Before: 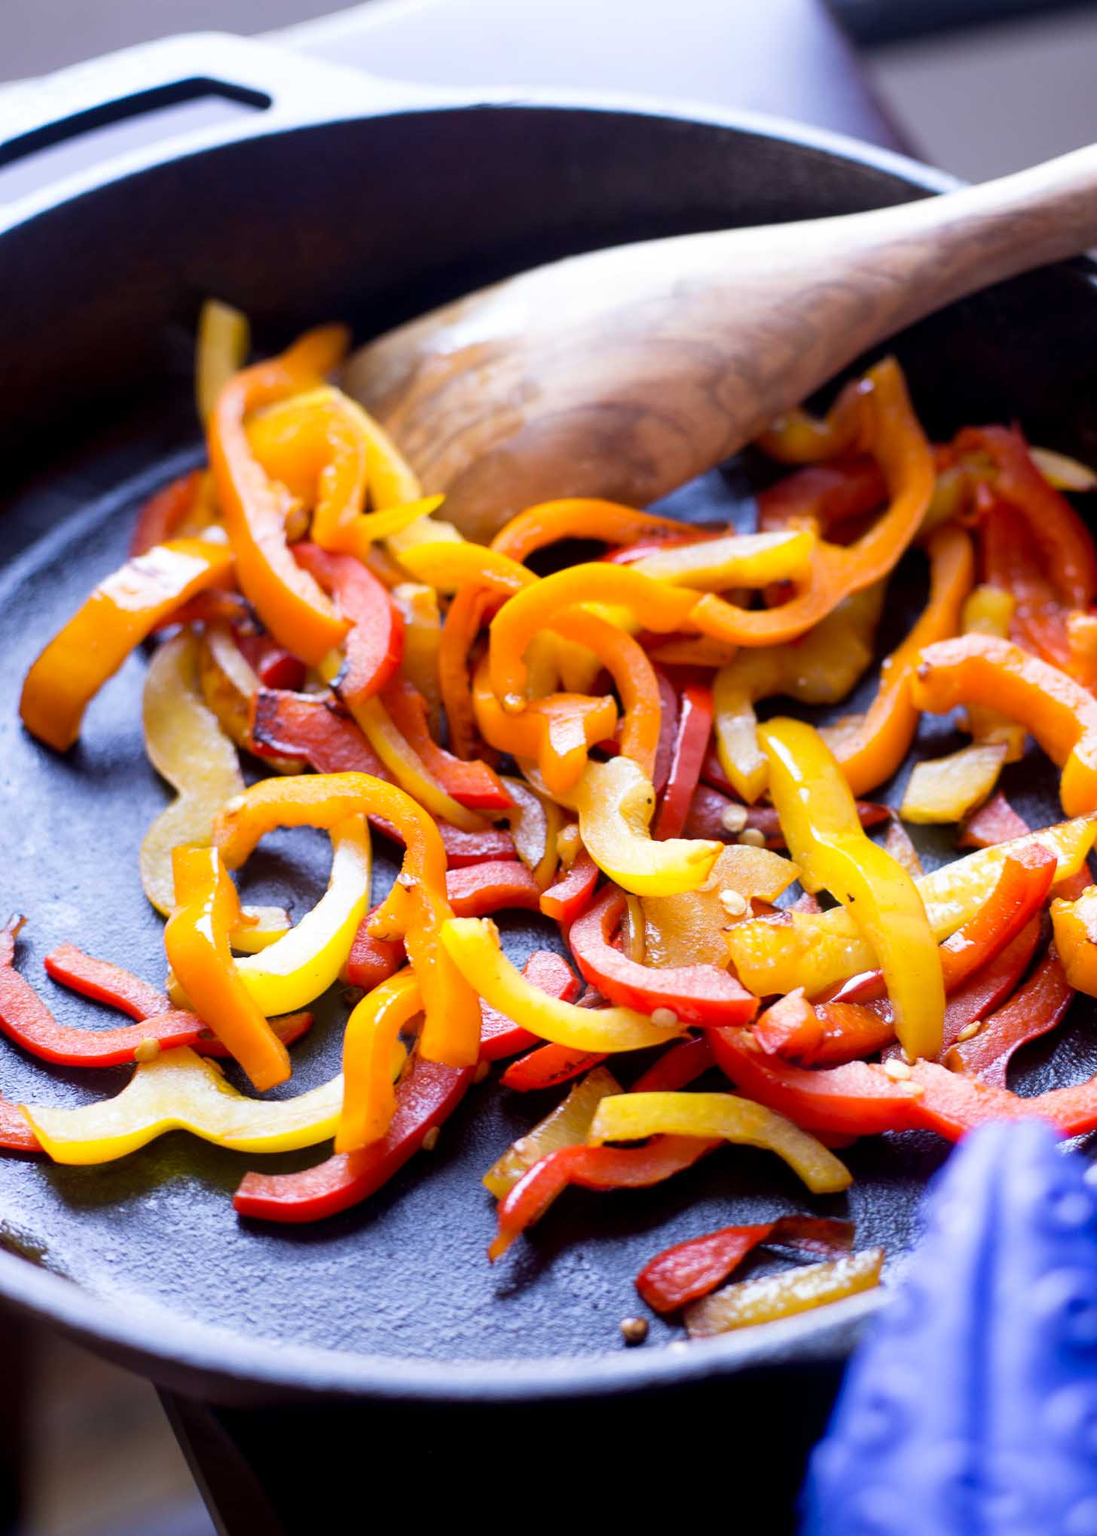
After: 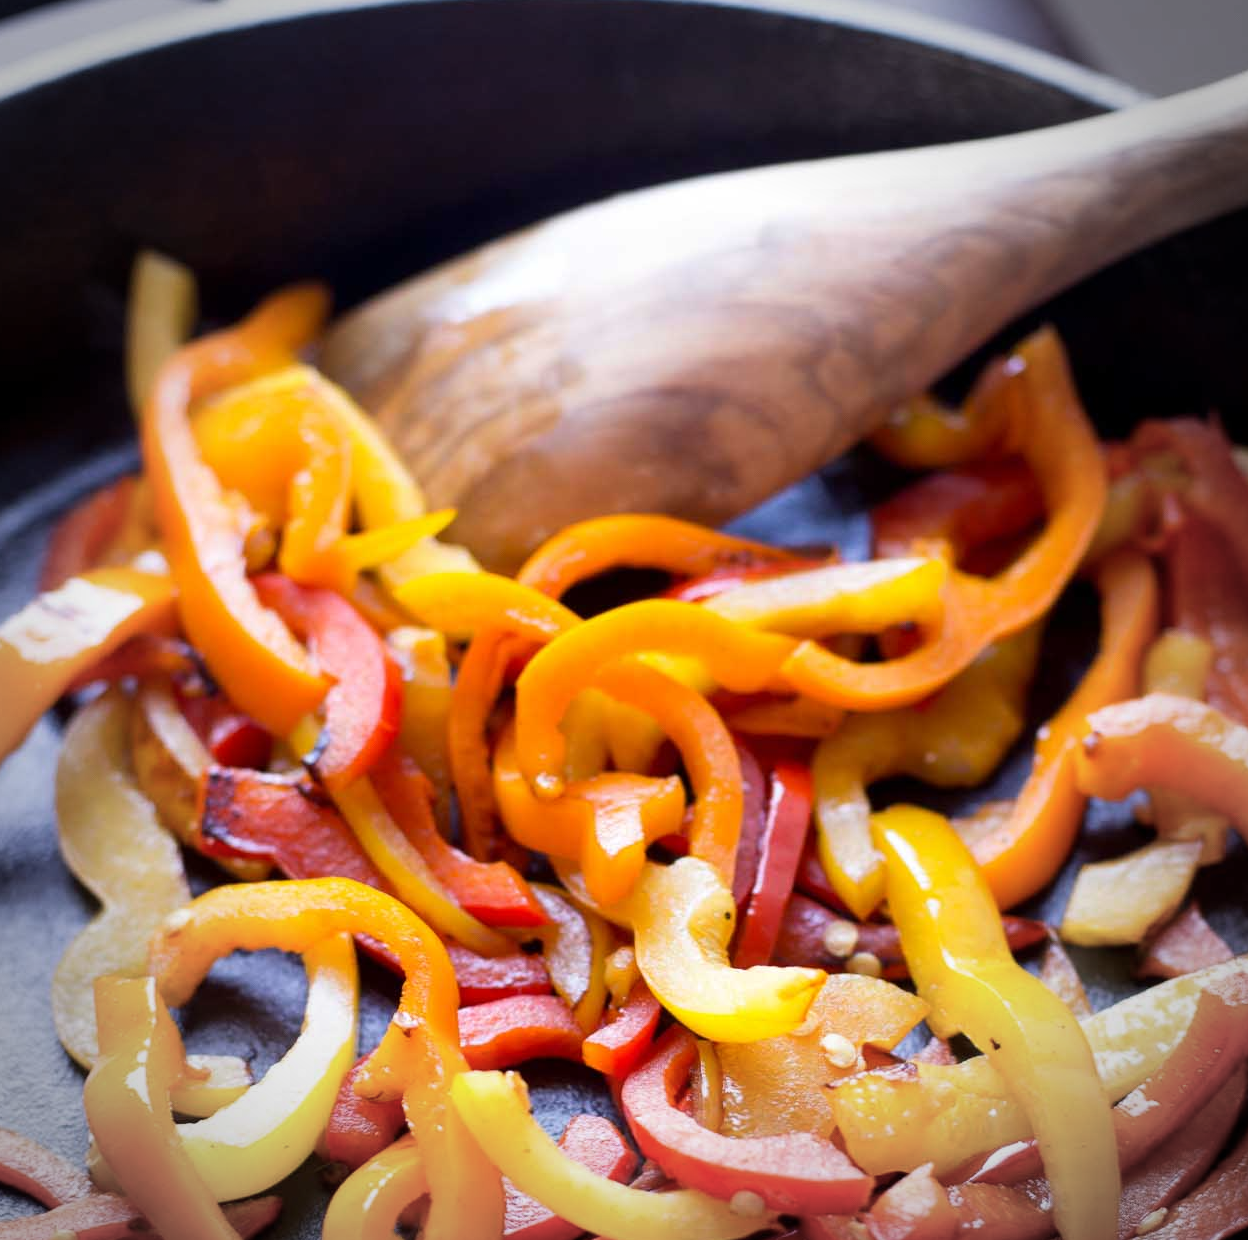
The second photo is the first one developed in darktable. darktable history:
crop and rotate: left 9.238%, top 7.244%, right 5.045%, bottom 31.887%
vignetting: fall-off start 71.4%
